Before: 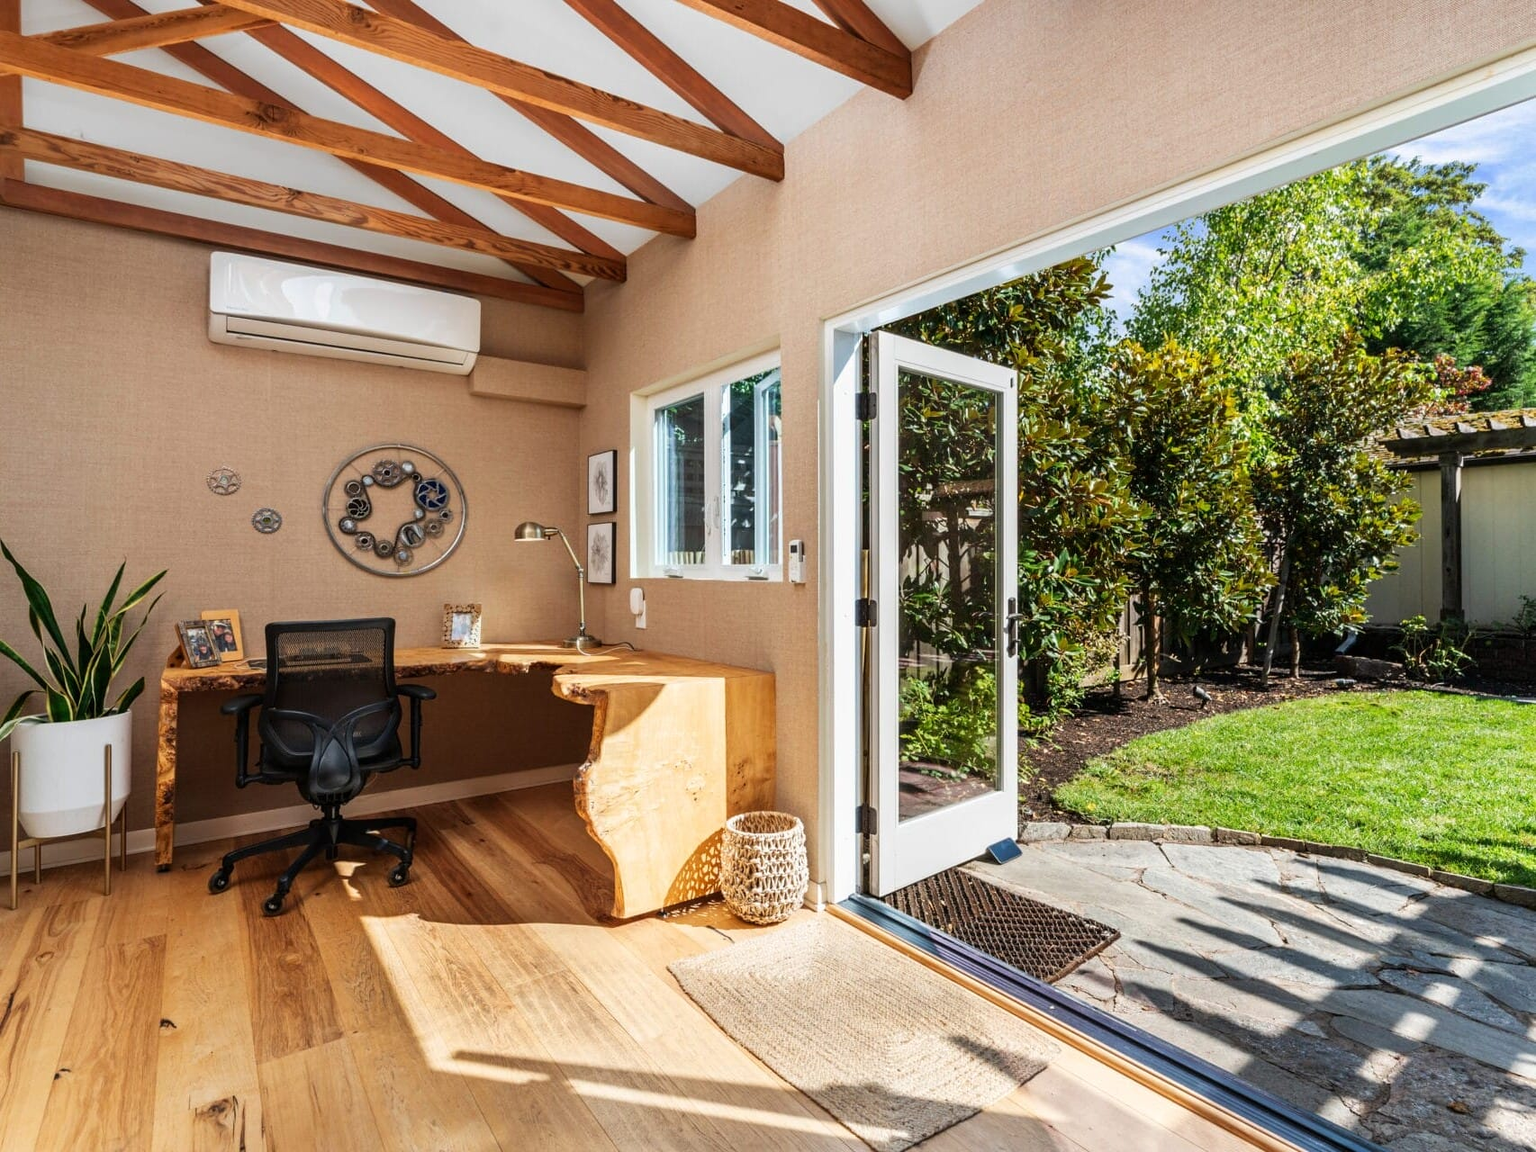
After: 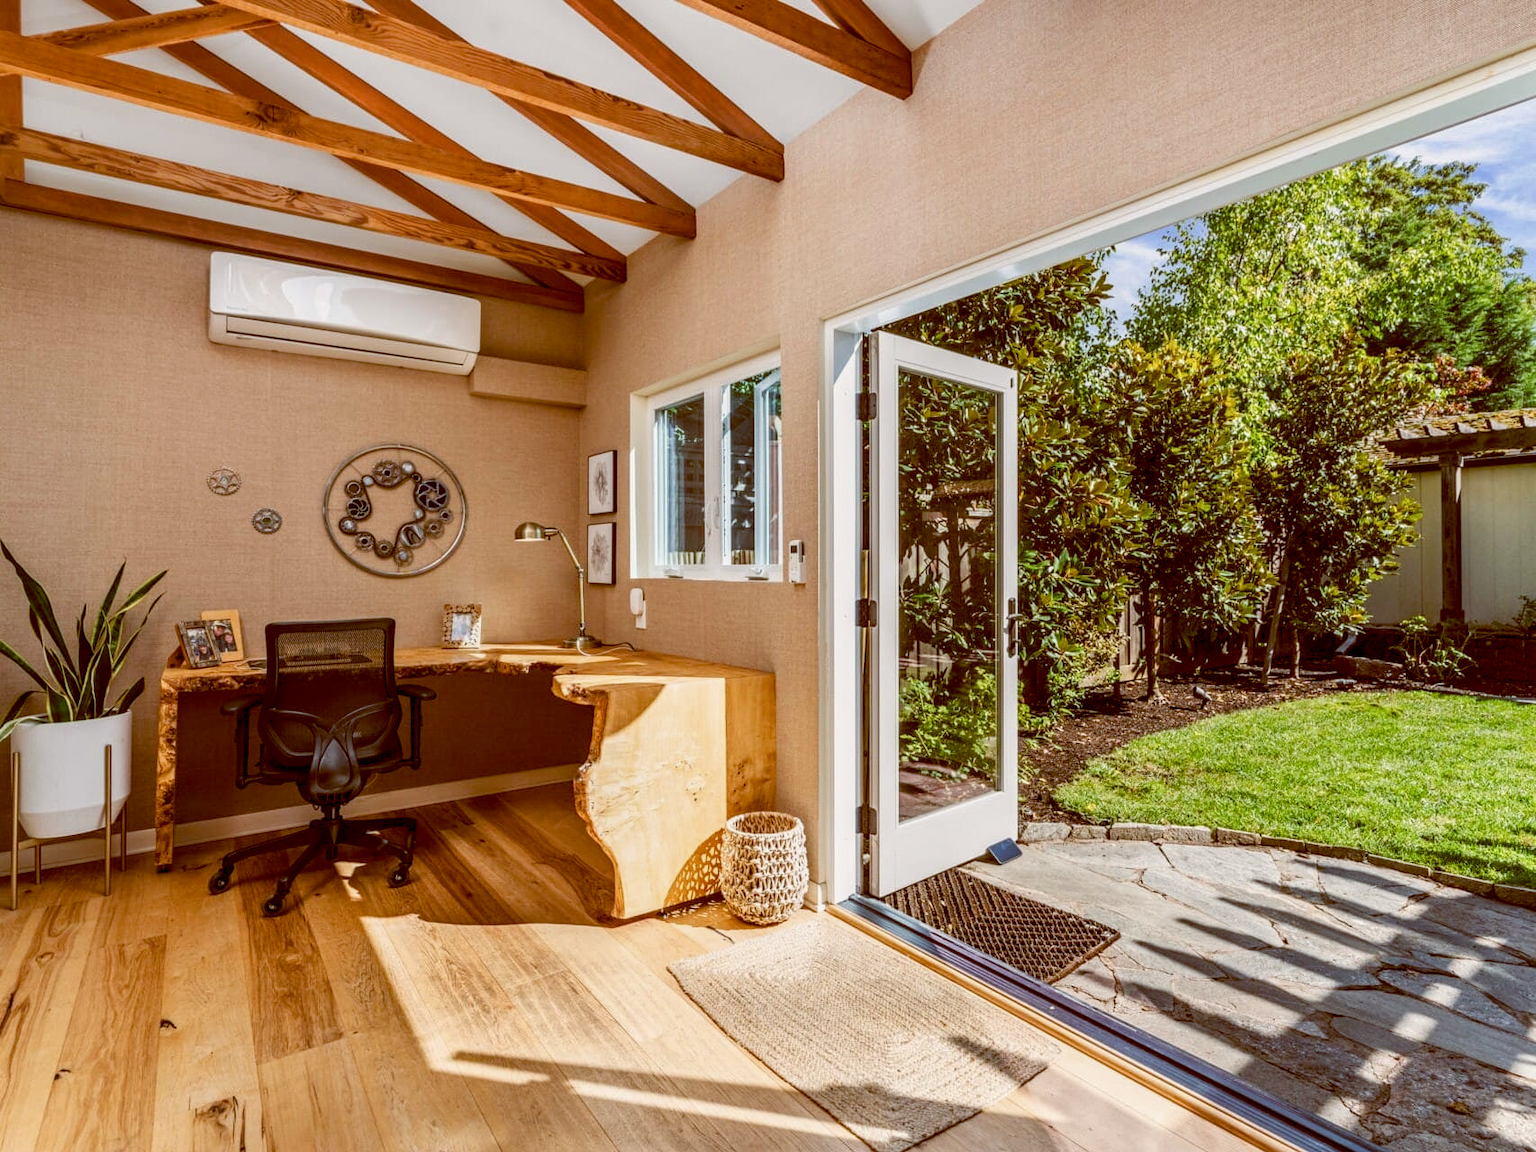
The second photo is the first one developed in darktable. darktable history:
local contrast: detail 130%
color balance rgb: global offset › chroma 0.405%, global offset › hue 32.96°, perceptual saturation grading › global saturation -2.296%, perceptual saturation grading › highlights -7.624%, perceptual saturation grading › mid-tones 8.384%, perceptual saturation grading › shadows 3.473%, contrast -9.842%
